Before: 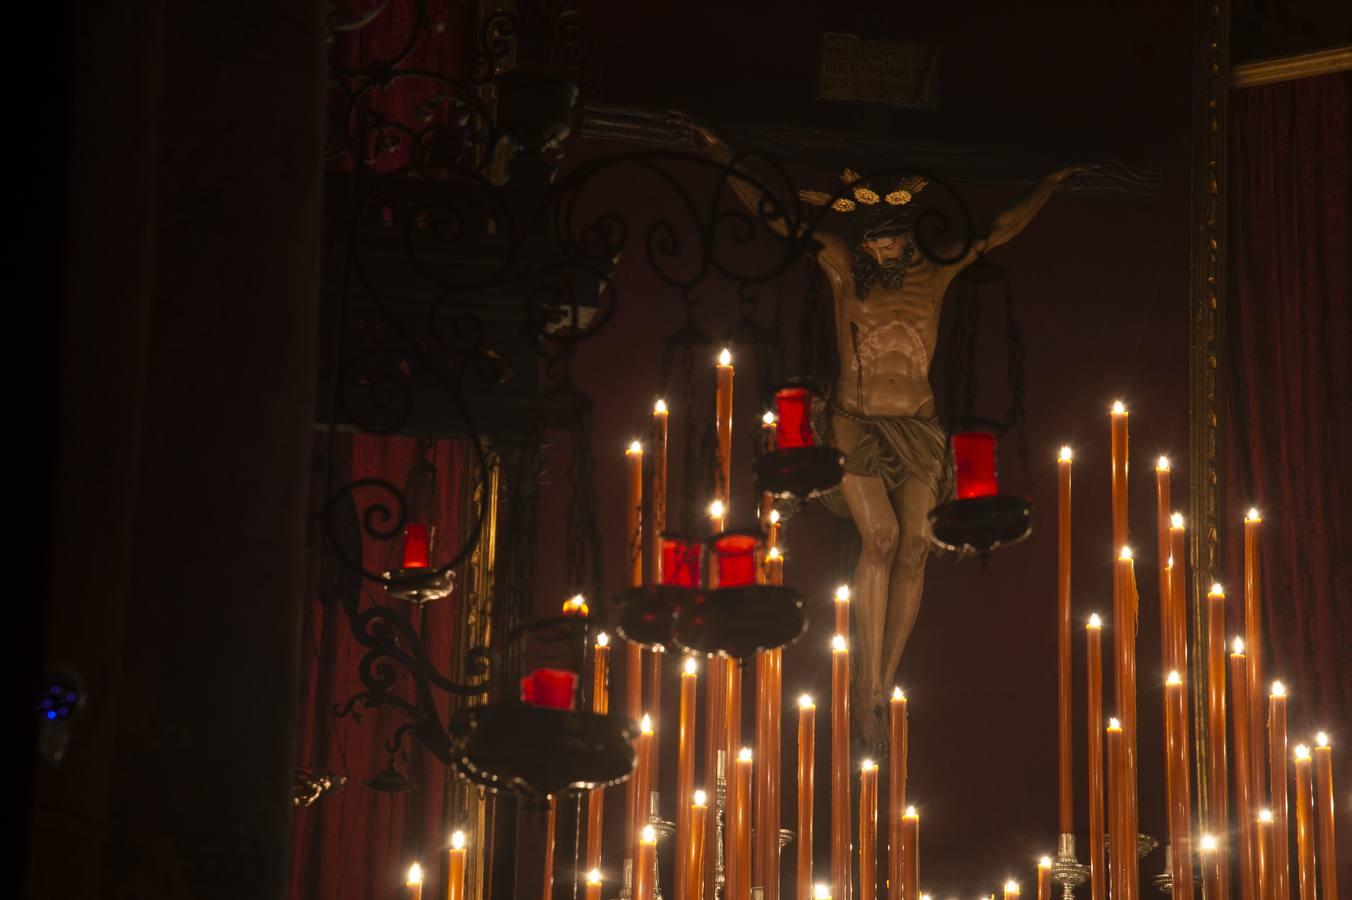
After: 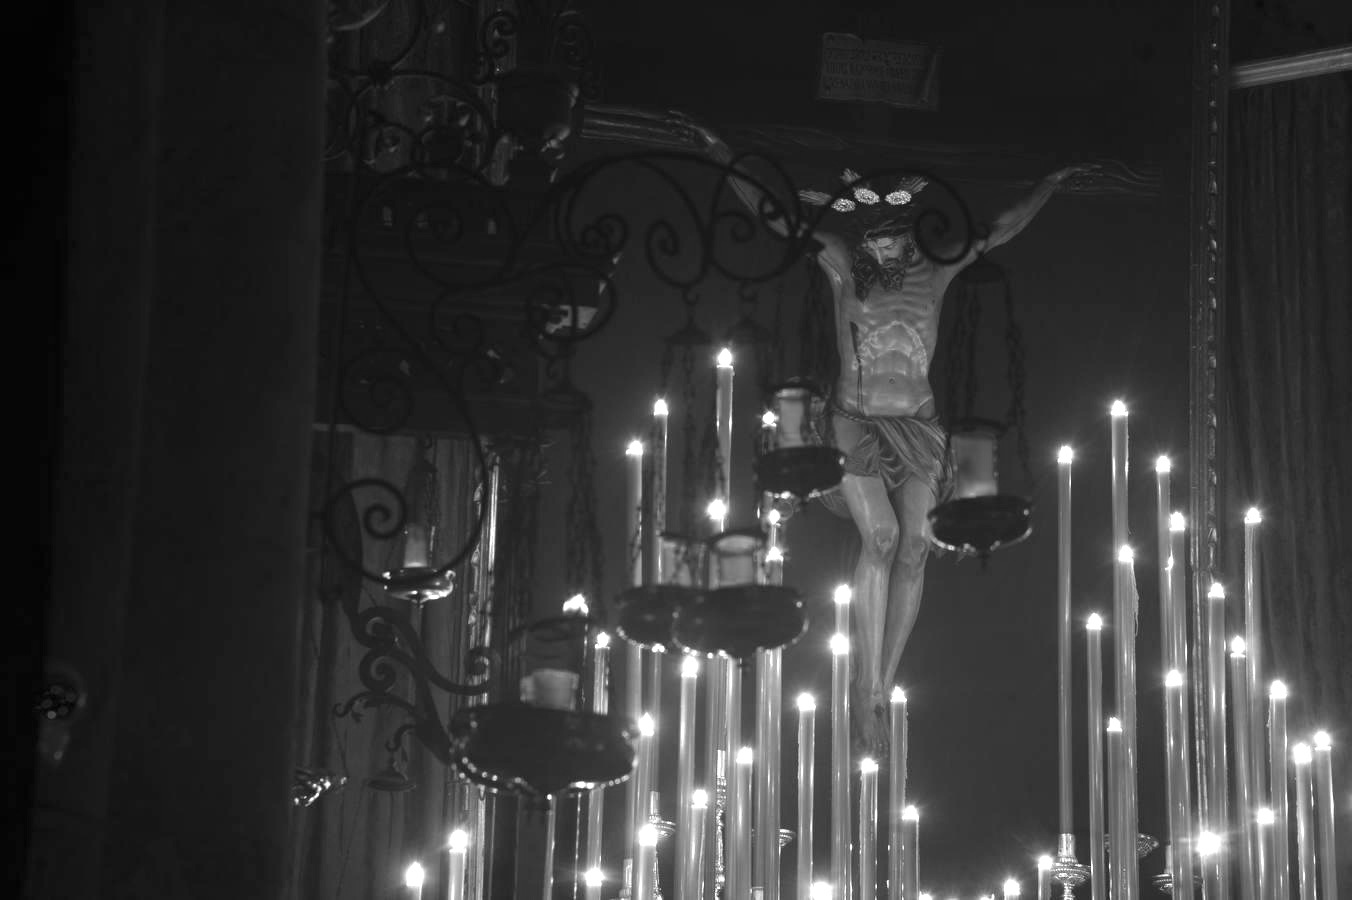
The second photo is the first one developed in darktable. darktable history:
monochrome: a -6.99, b 35.61, size 1.4
exposure: black level correction 0, exposure 1.2 EV, compensate exposure bias true, compensate highlight preservation false
color balance rgb: perceptual saturation grading › global saturation 30%, global vibrance 20%
